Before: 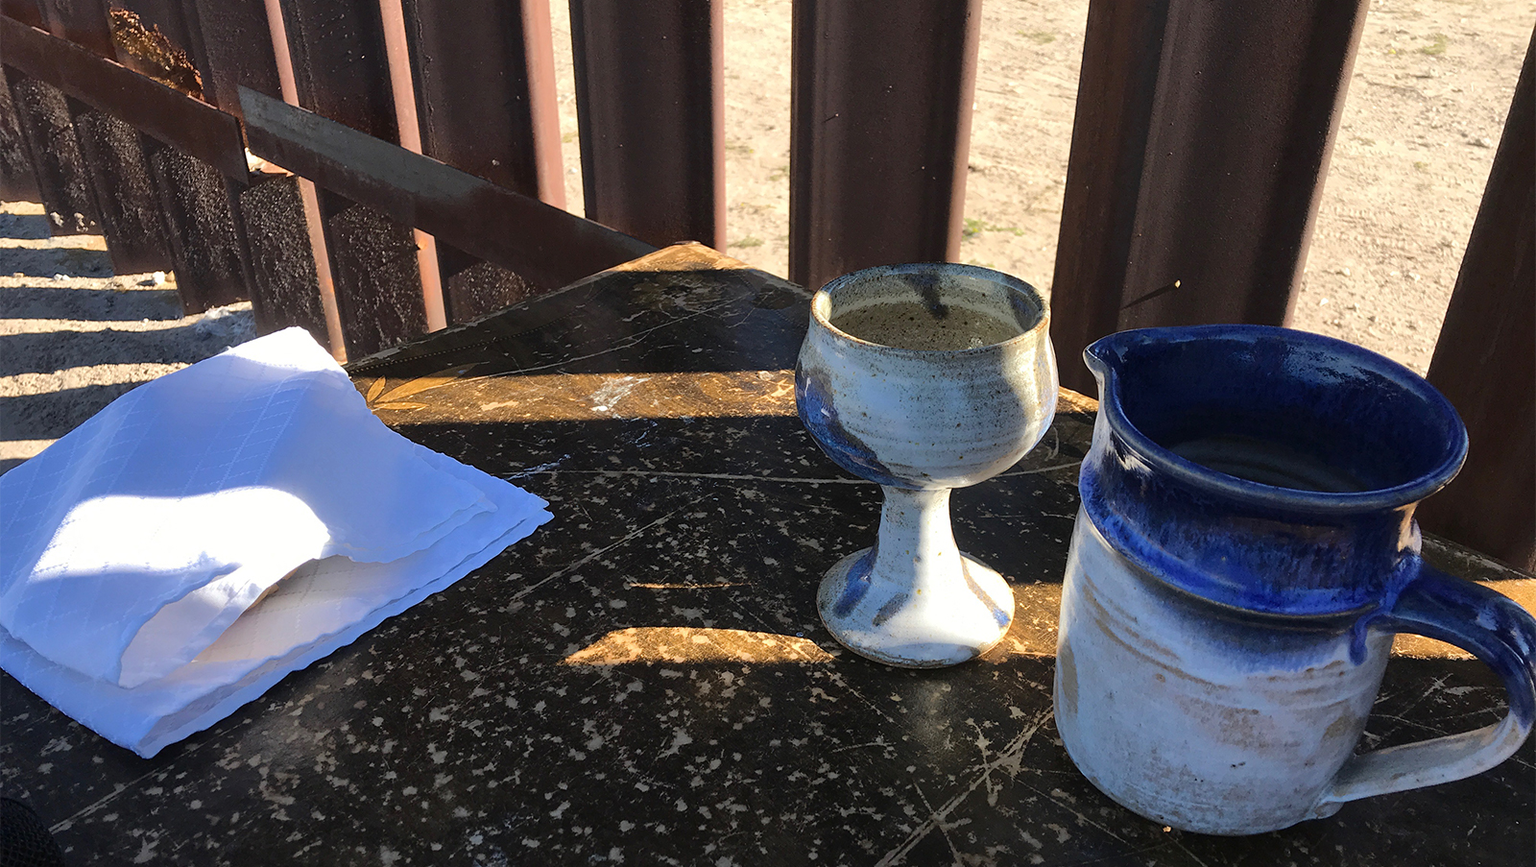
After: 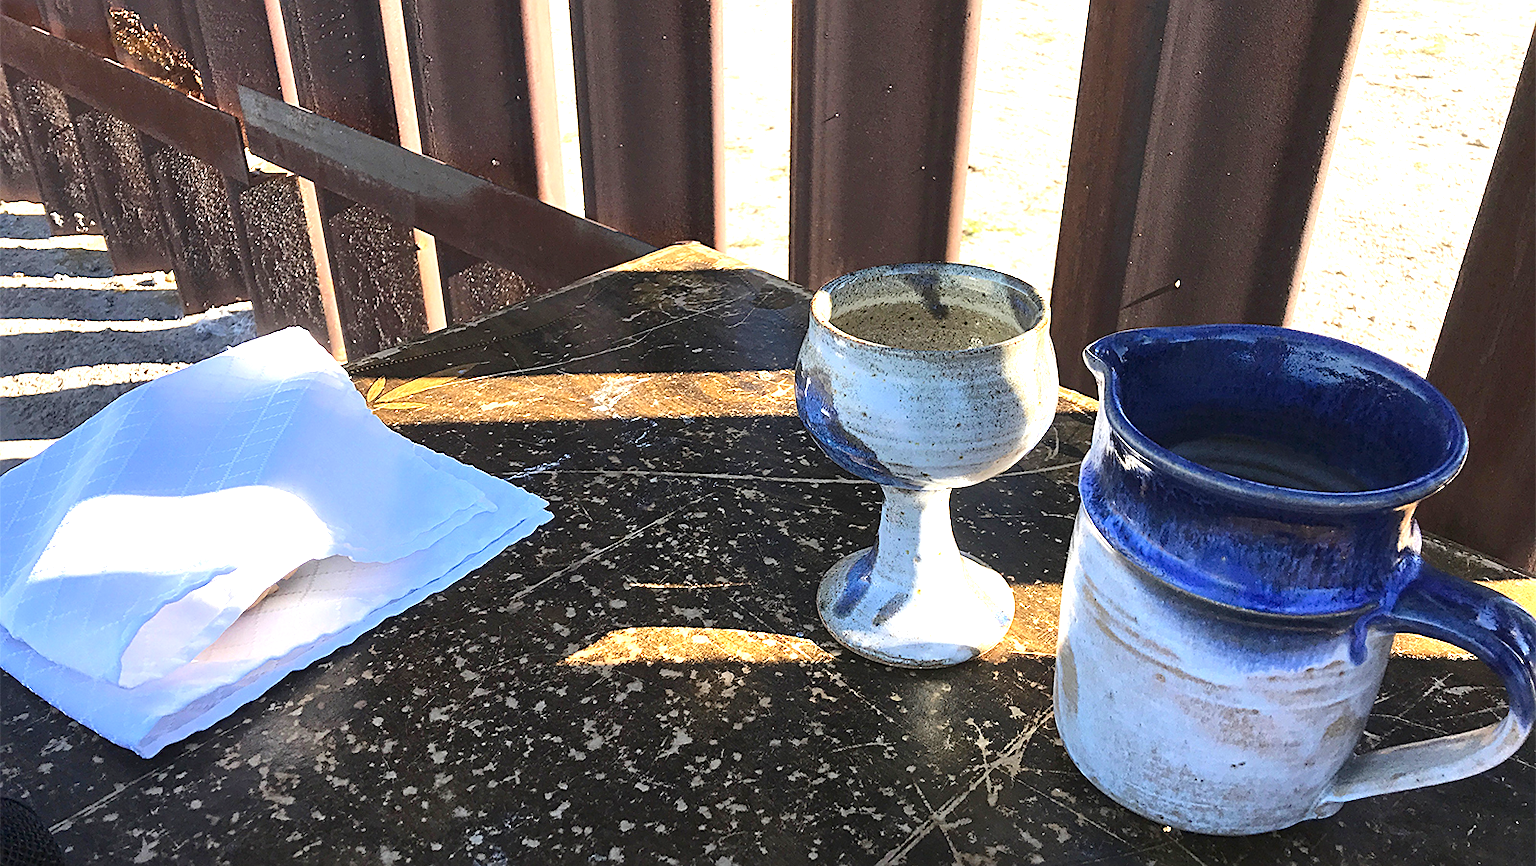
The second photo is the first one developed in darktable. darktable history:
sharpen: on, module defaults
exposure: black level correction 0, exposure 1.199 EV, compensate highlight preservation false
